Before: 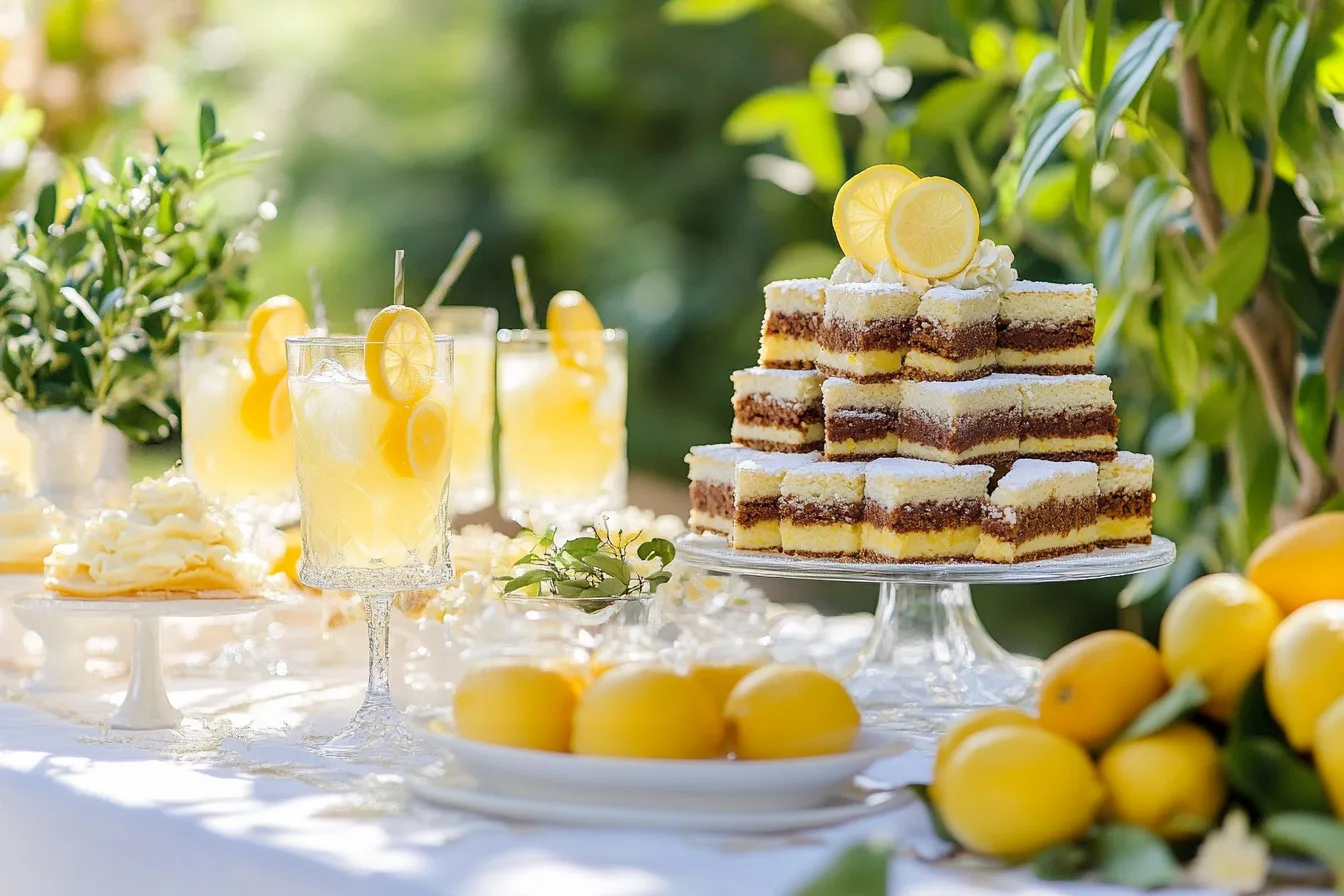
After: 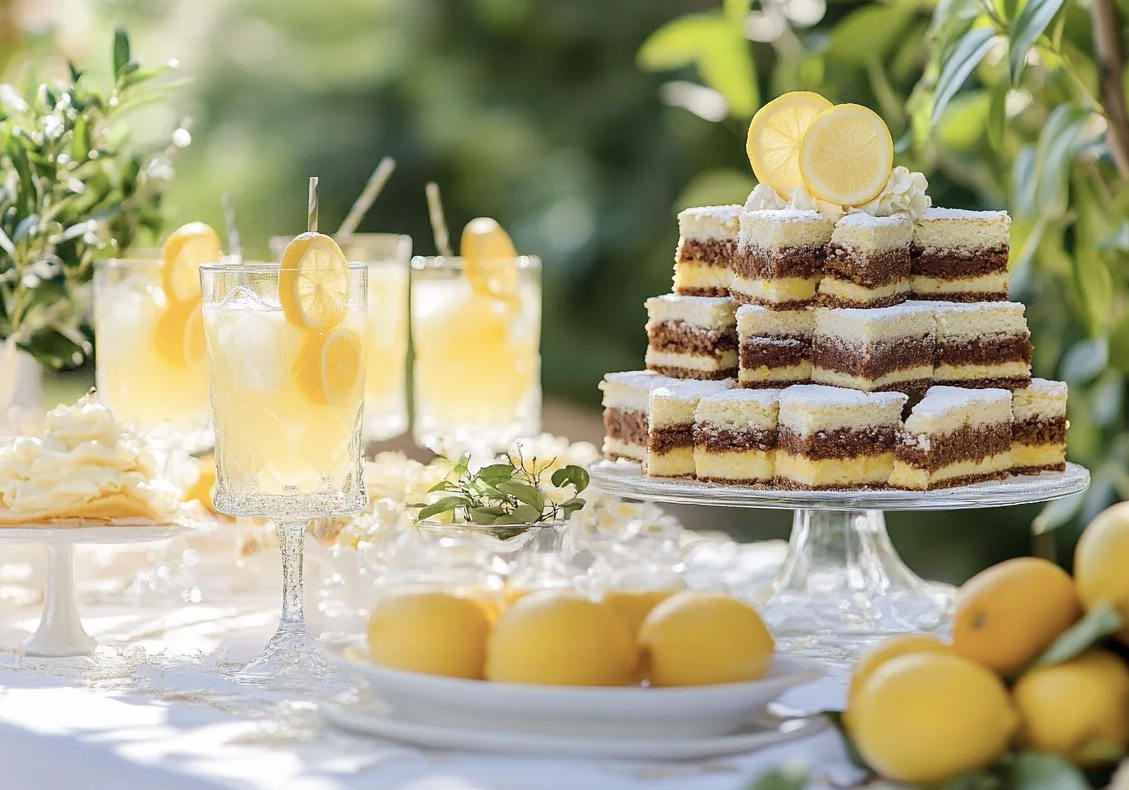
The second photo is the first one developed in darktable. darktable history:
contrast brightness saturation: contrast 0.06, brightness -0.01, saturation -0.23
color correction: highlights a* 0.003, highlights b* -0.283
crop: left 6.446%, top 8.188%, right 9.538%, bottom 3.548%
